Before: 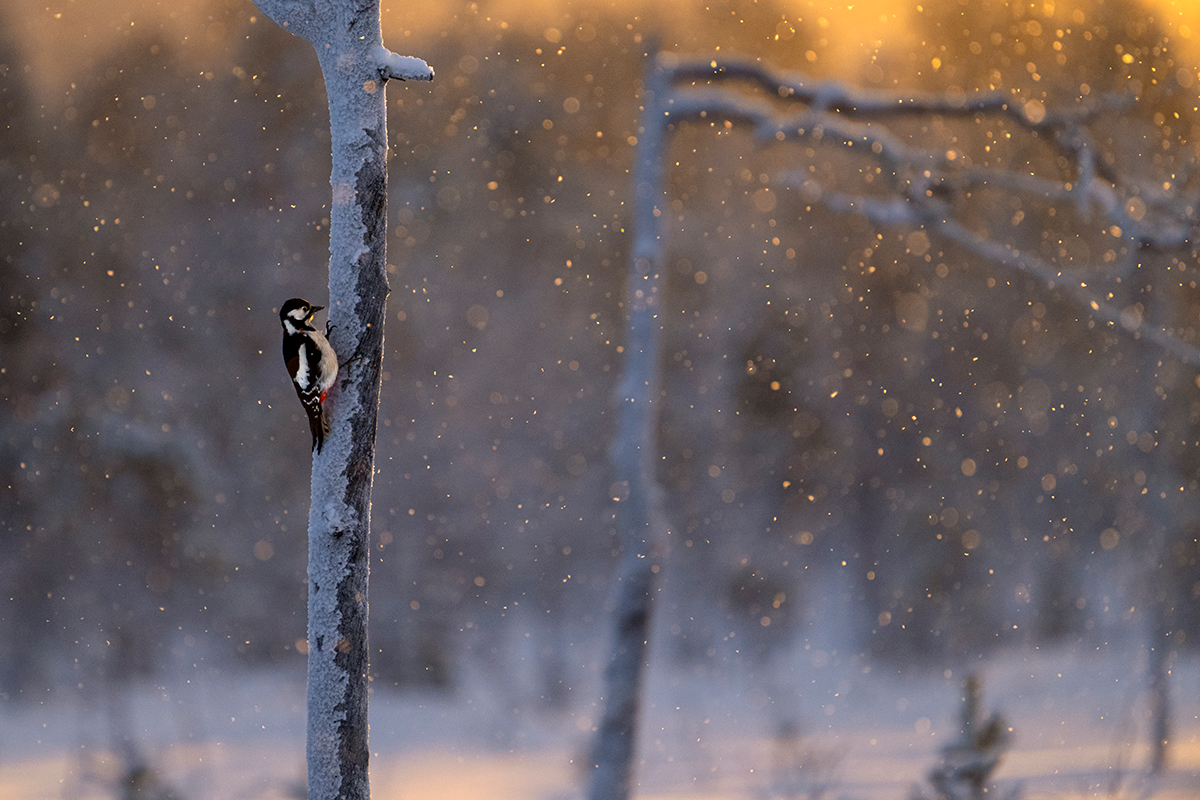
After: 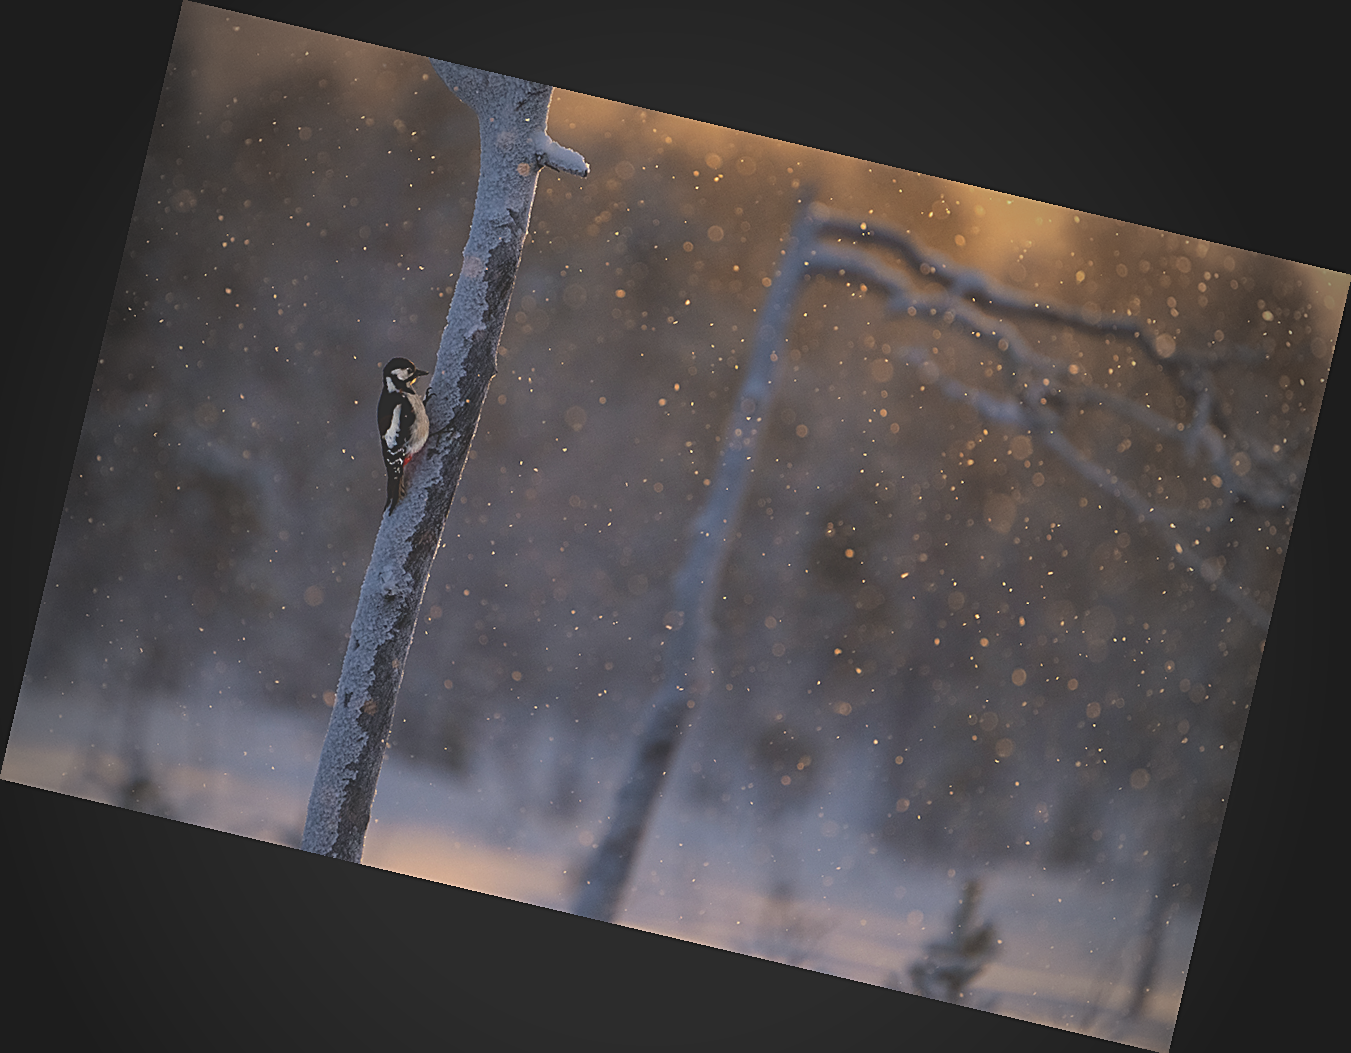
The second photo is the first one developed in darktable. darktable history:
rotate and perspective: rotation 13.27°, automatic cropping off
sharpen: on, module defaults
vignetting: fall-off start 64.63%, center (-0.034, 0.148), width/height ratio 0.881
exposure: black level correction -0.036, exposure -0.497 EV, compensate highlight preservation false
